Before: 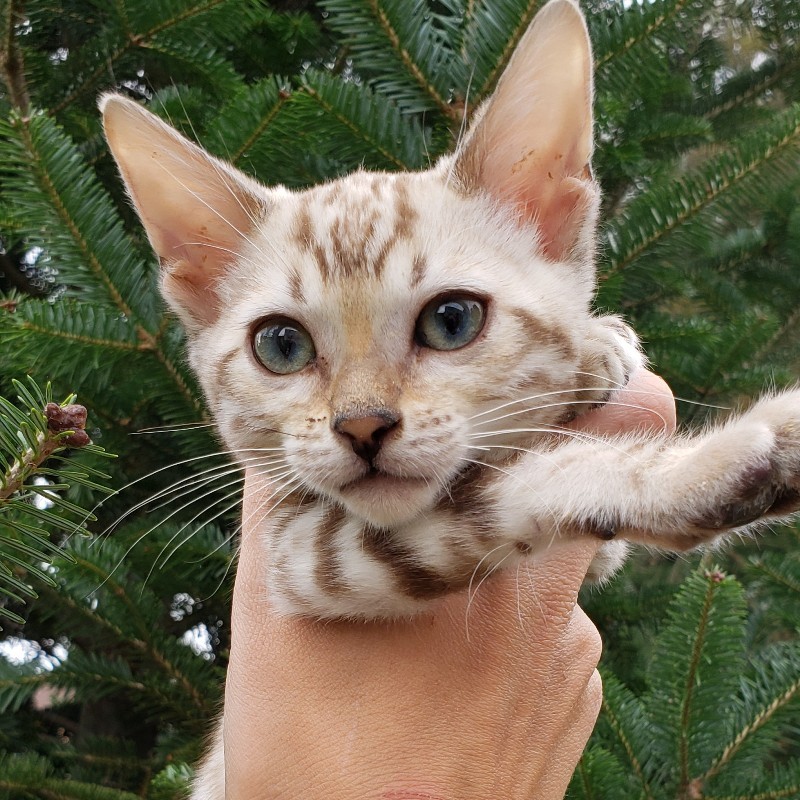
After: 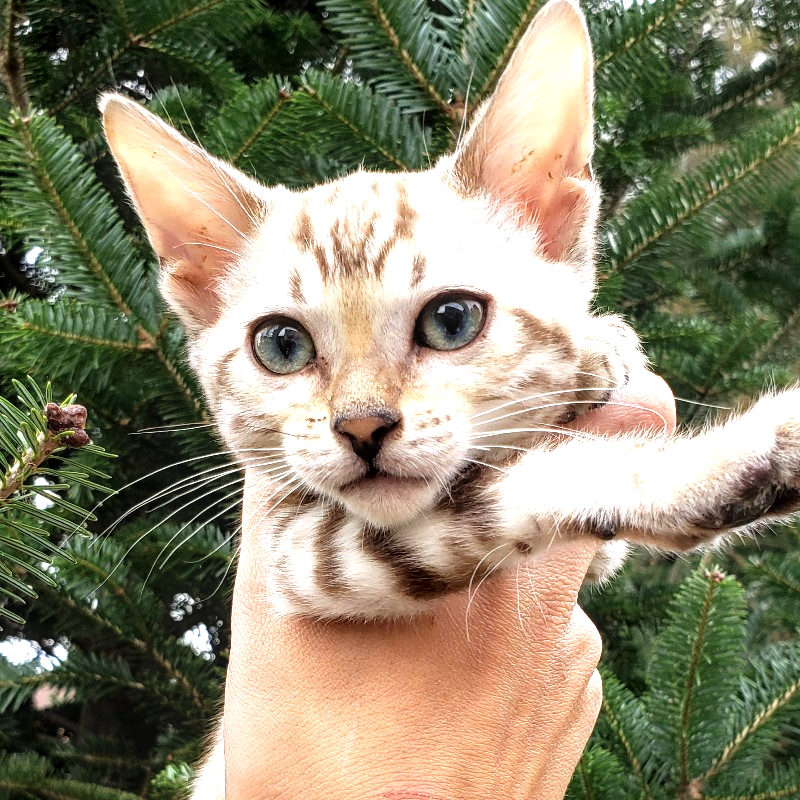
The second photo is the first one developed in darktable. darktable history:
local contrast: detail 130%
tone equalizer: -8 EV -1.11 EV, -7 EV -1.03 EV, -6 EV -0.902 EV, -5 EV -0.608 EV, -3 EV 0.552 EV, -2 EV 0.865 EV, -1 EV 1.01 EV, +0 EV 1.06 EV
